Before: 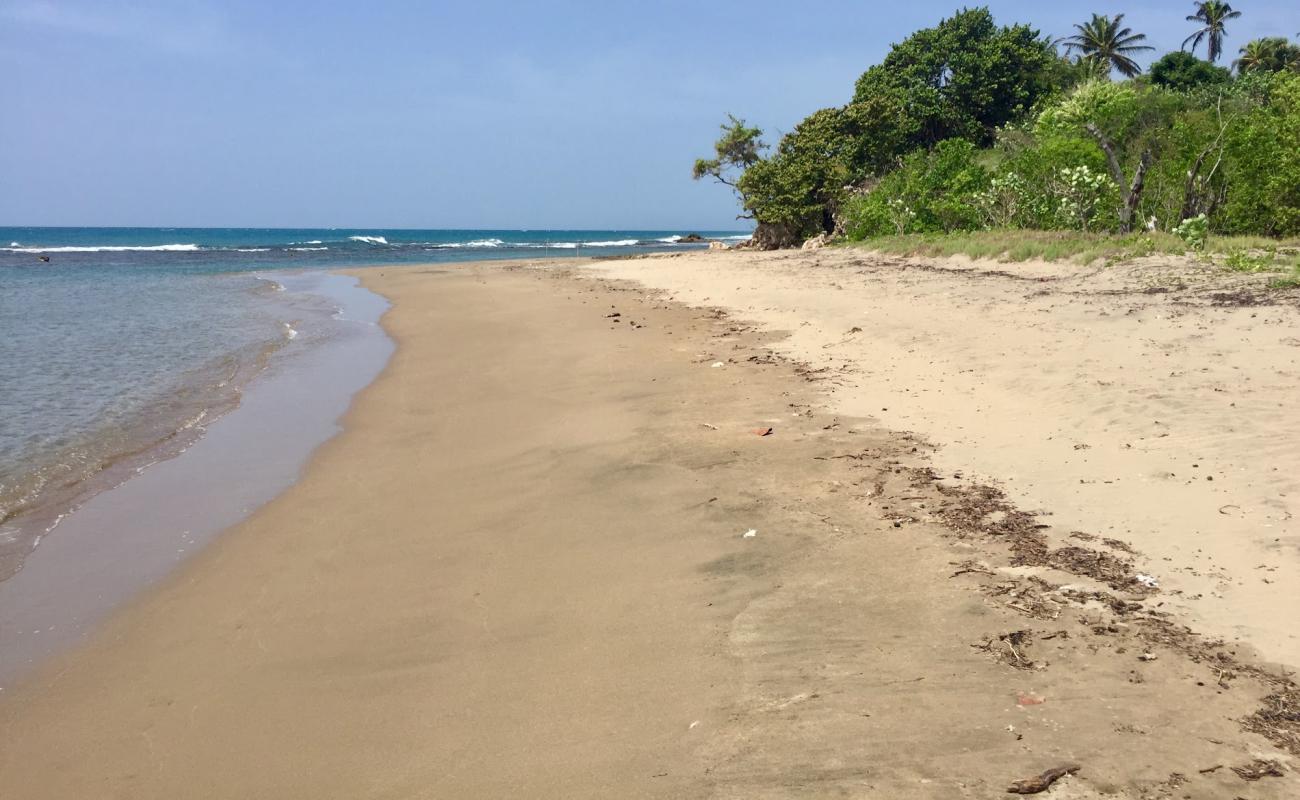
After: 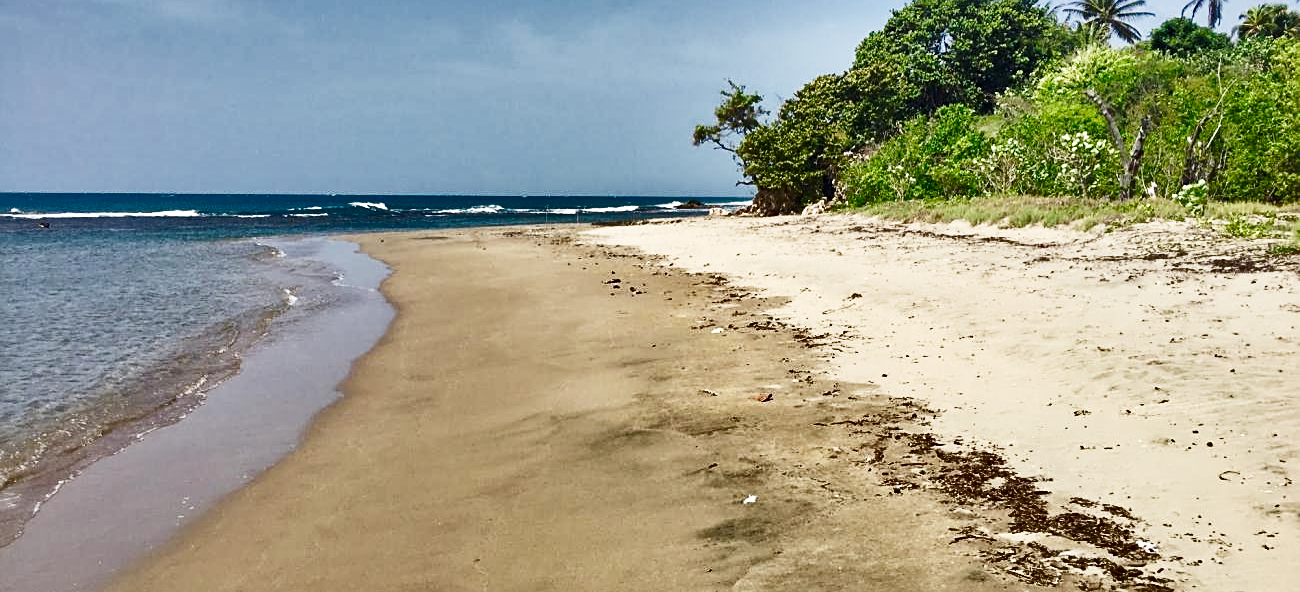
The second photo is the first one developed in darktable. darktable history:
sharpen: on, module defaults
color zones: curves: ch0 [(0, 0.5) (0.143, 0.5) (0.286, 0.5) (0.429, 0.495) (0.571, 0.437) (0.714, 0.44) (0.857, 0.496) (1, 0.5)]
shadows and highlights: shadows 24.56, highlights -76.42, soften with gaussian
crop: top 4.258%, bottom 21.646%
base curve: curves: ch0 [(0, 0) (0.032, 0.037) (0.105, 0.228) (0.435, 0.76) (0.856, 0.983) (1, 1)], preserve colors none
